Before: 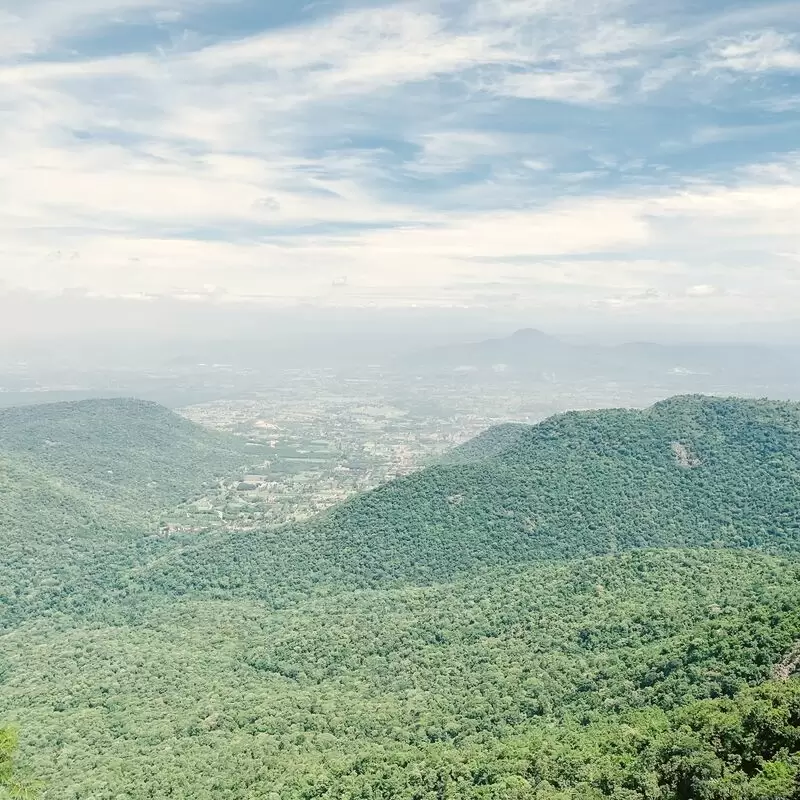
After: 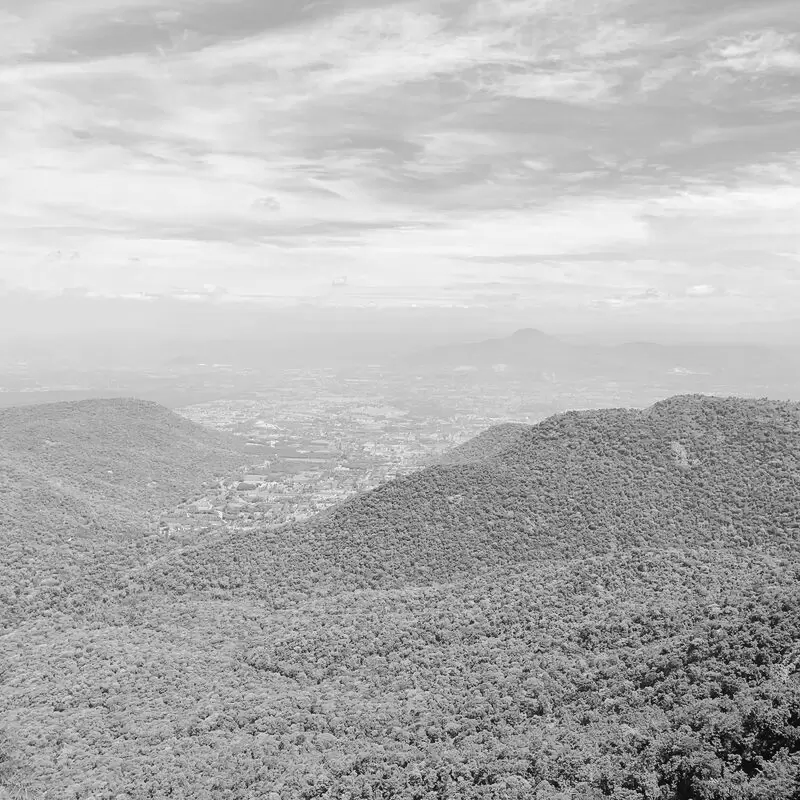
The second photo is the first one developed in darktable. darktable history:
exposure: compensate highlight preservation false
tone curve: curves: ch0 [(0, 0) (0.003, 0.012) (0.011, 0.015) (0.025, 0.027) (0.044, 0.045) (0.069, 0.064) (0.1, 0.093) (0.136, 0.133) (0.177, 0.177) (0.224, 0.221) (0.277, 0.272) (0.335, 0.342) (0.399, 0.398) (0.468, 0.462) (0.543, 0.547) (0.623, 0.624) (0.709, 0.711) (0.801, 0.792) (0.898, 0.889) (1, 1)], preserve colors none
color calibration: output gray [0.31, 0.36, 0.33, 0], illuminant as shot in camera, x 0.358, y 0.373, temperature 4628.91 K
